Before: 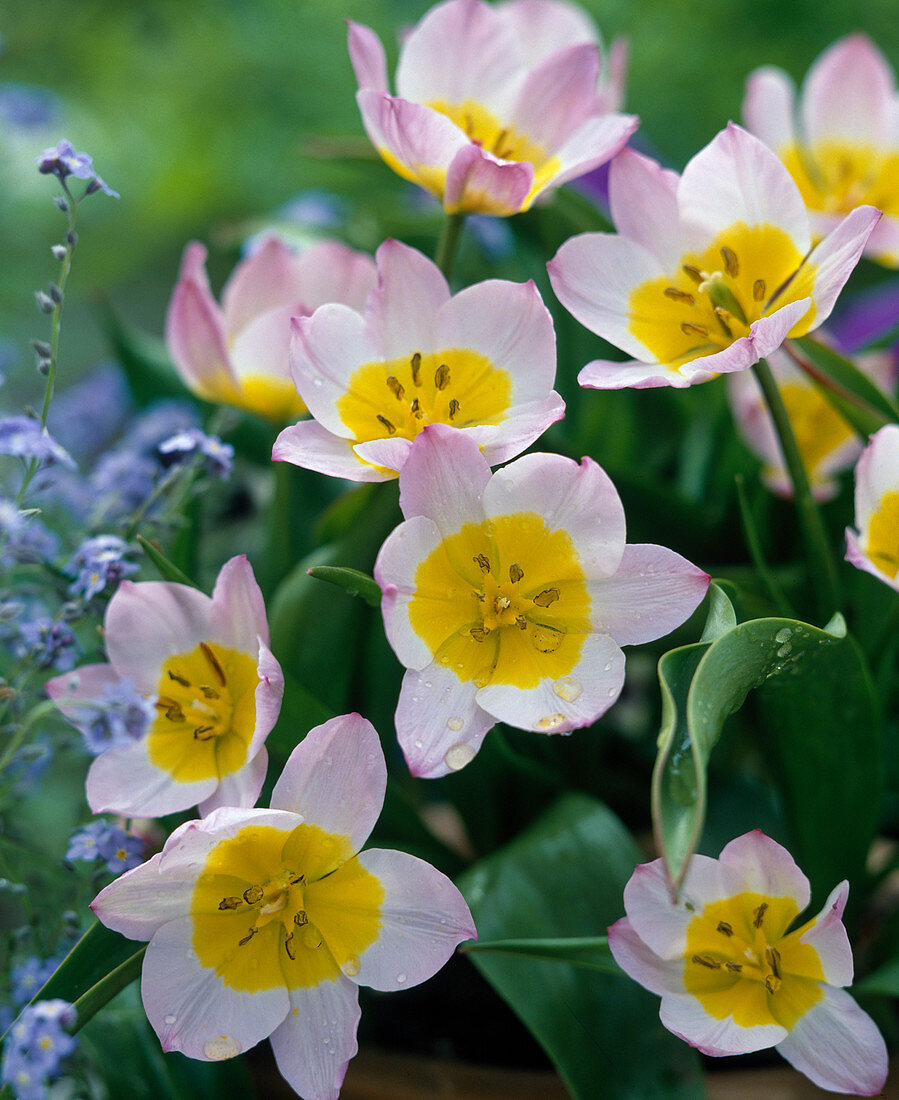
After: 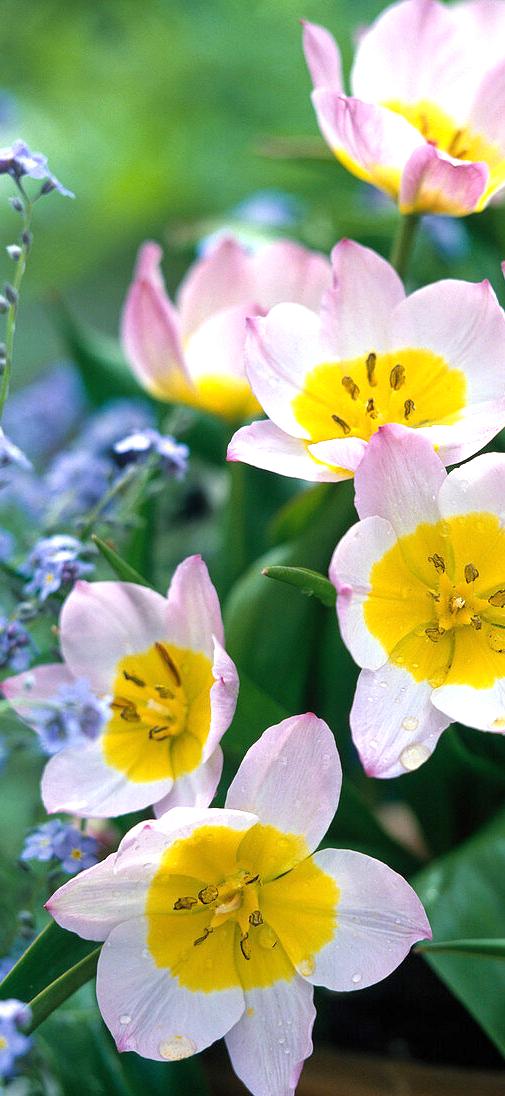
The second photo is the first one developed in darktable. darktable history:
exposure: black level correction 0, exposure 0.7 EV, compensate highlight preservation false
base curve: preserve colors none
crop: left 5.046%, right 38.724%
